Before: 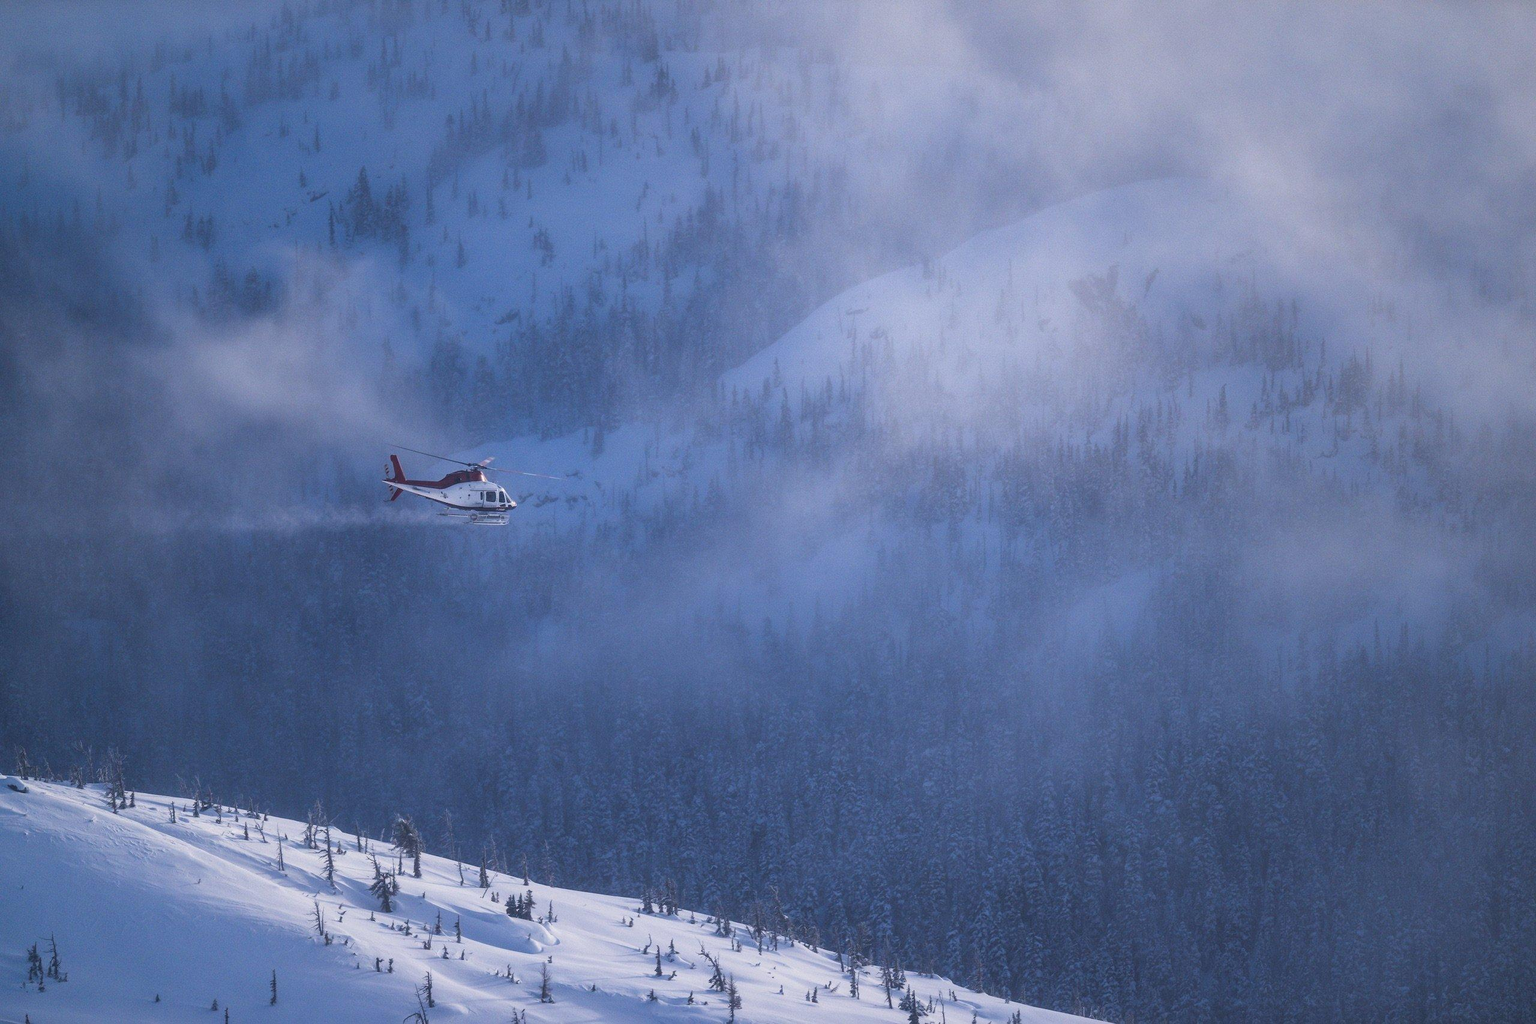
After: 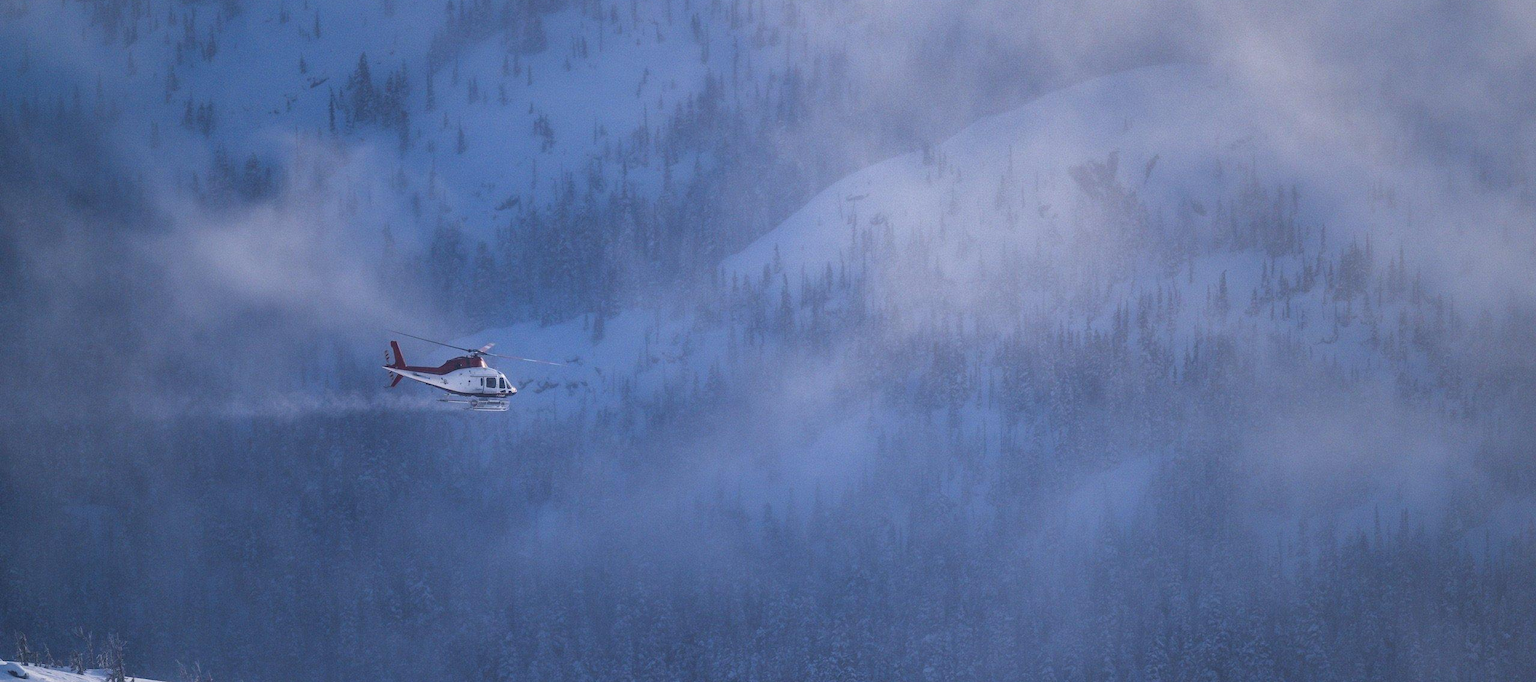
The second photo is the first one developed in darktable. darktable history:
shadows and highlights: radius 108.52, shadows 23.73, highlights -59.32, low approximation 0.01, soften with gaussian
crop: top 11.166%, bottom 22.168%
